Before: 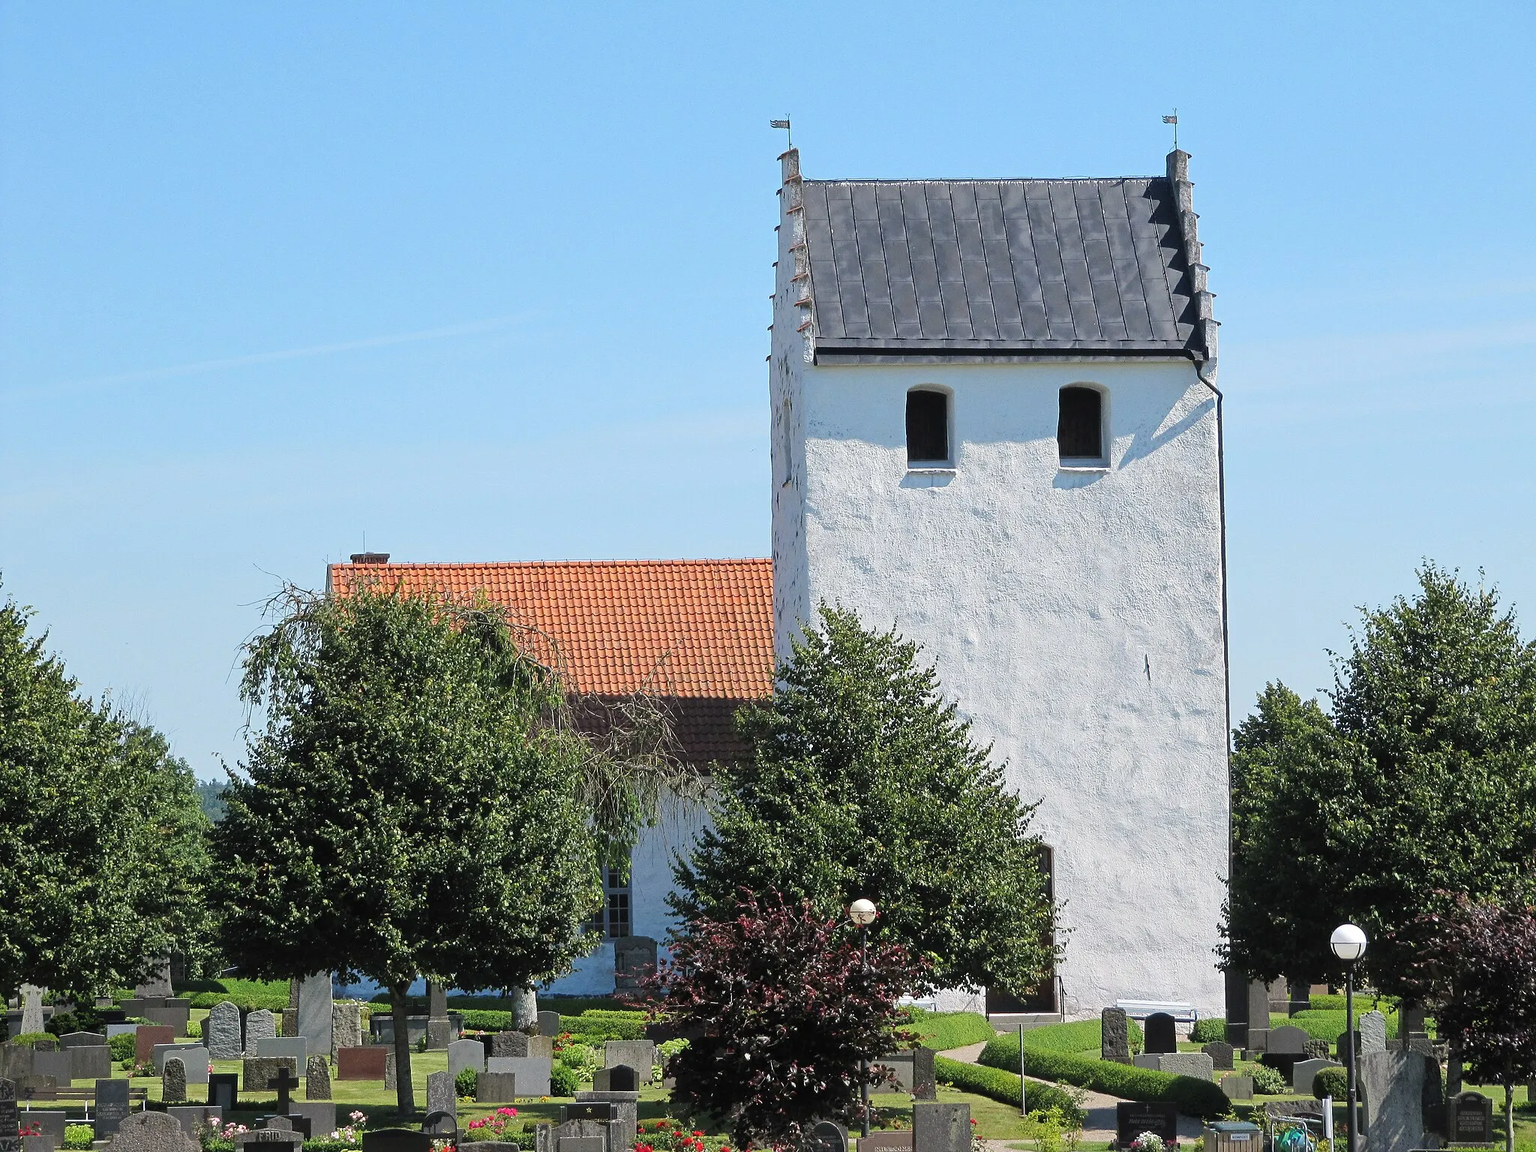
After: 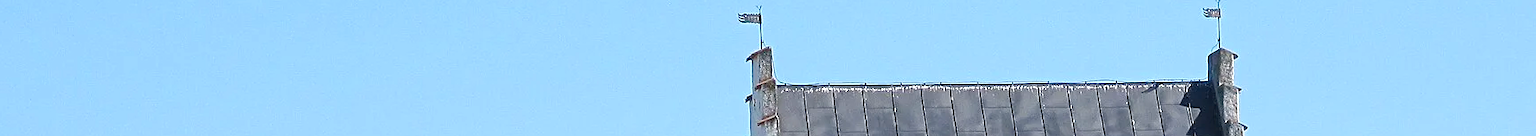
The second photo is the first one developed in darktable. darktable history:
sharpen: amount 0.2
exposure: exposure 0.197 EV, compensate highlight preservation false
crop and rotate: left 9.644%, top 9.491%, right 6.021%, bottom 80.509%
color balance rgb: perceptual saturation grading › global saturation 20%, perceptual saturation grading › highlights -25%, perceptual saturation grading › shadows 25%
